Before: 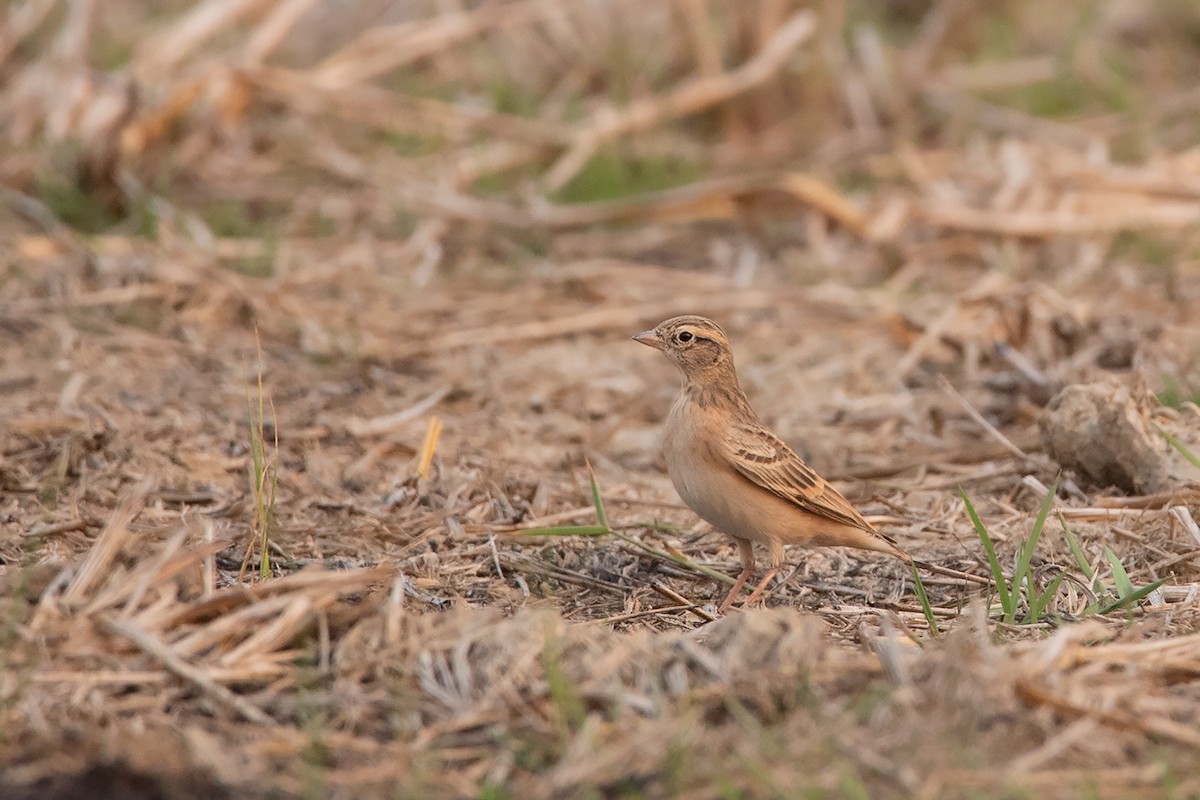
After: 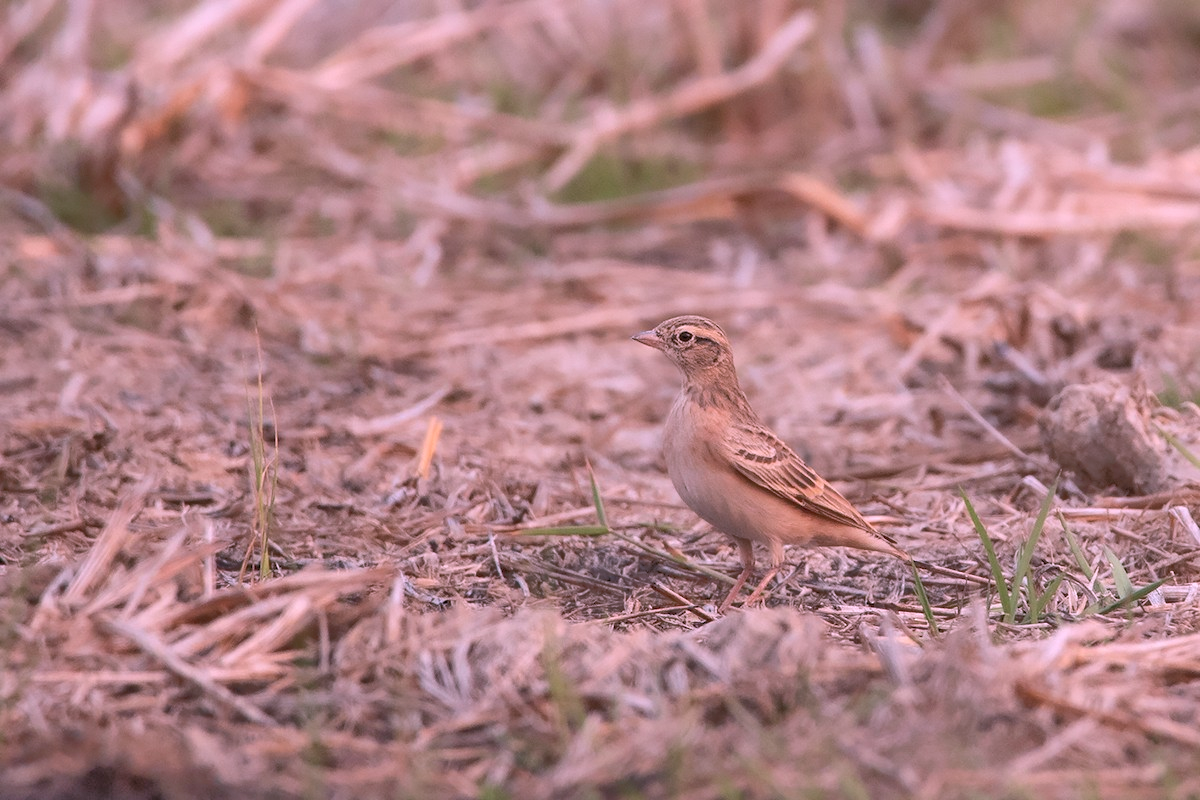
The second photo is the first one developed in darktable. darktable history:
color correction: highlights a* 15.46, highlights b* -20.56
tone equalizer: -8 EV -0.528 EV, -7 EV -0.319 EV, -6 EV -0.083 EV, -5 EV 0.413 EV, -4 EV 0.985 EV, -3 EV 0.791 EV, -2 EV -0.01 EV, -1 EV 0.14 EV, +0 EV -0.012 EV, smoothing 1
